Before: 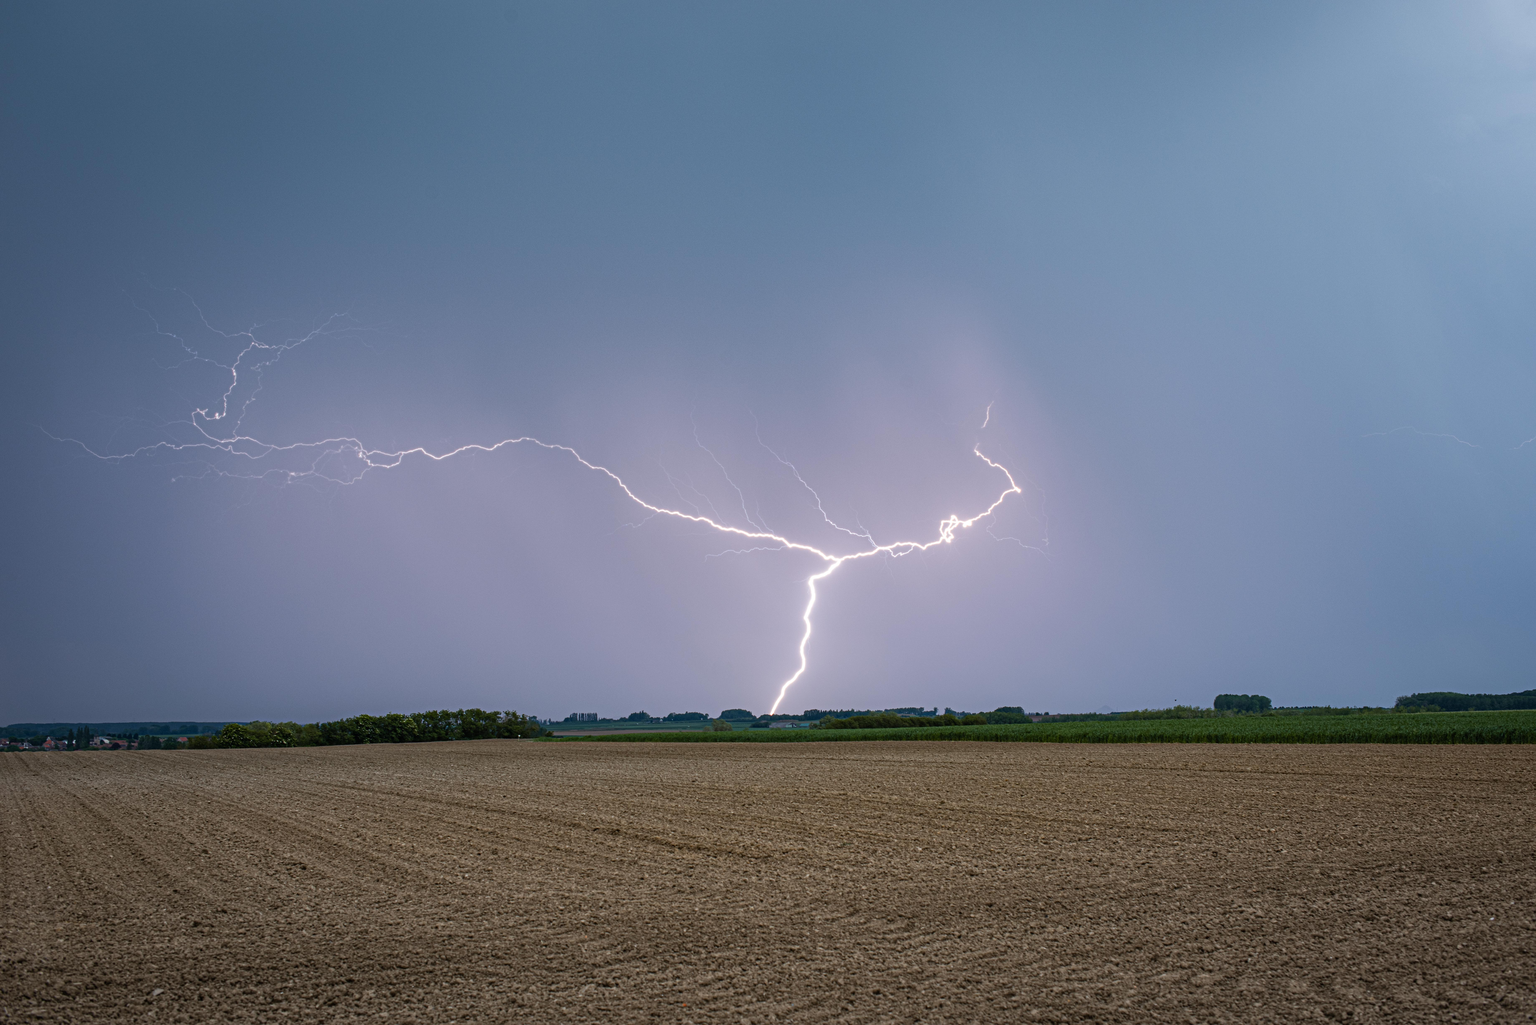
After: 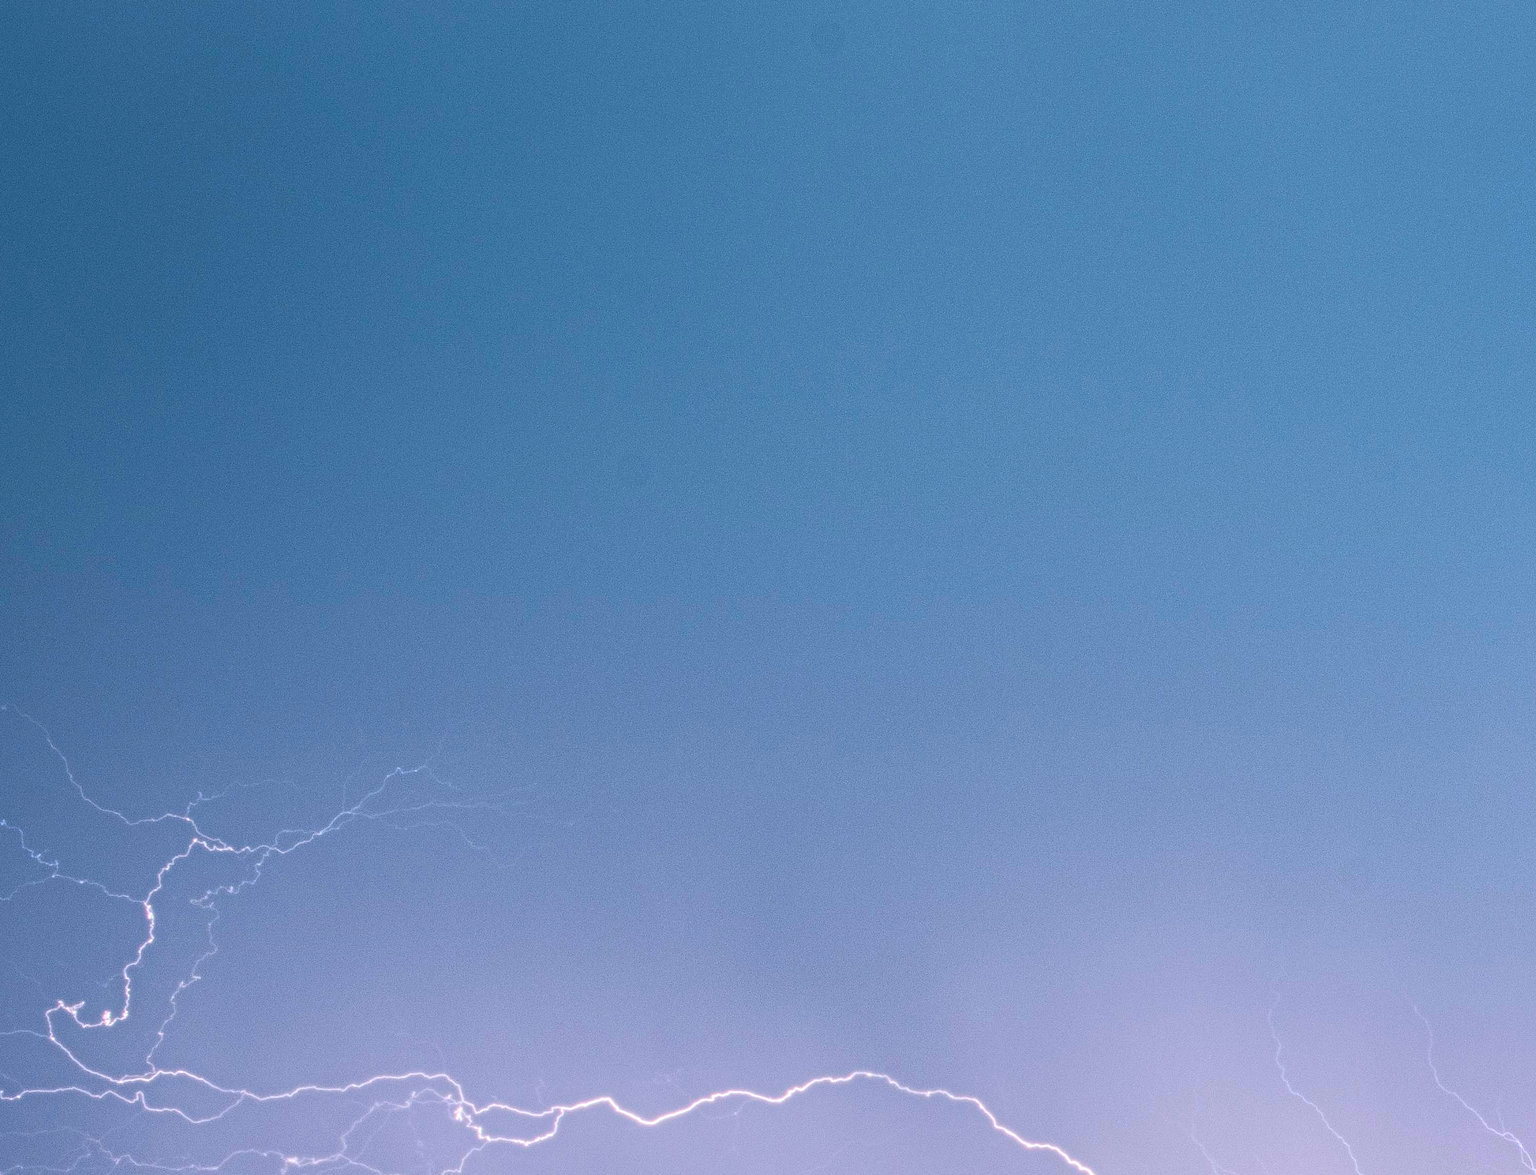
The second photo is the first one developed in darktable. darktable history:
contrast brightness saturation: contrast 0.235, brightness 0.096, saturation 0.285
crop and rotate: left 11.309%, top 0.087%, right 47.9%, bottom 53.135%
sharpen: radius 1.818, amount 0.393, threshold 1.647
local contrast: highlights 104%, shadows 99%, detail 119%, midtone range 0.2
color balance rgb: global offset › hue 168.65°, perceptual saturation grading › global saturation 29.676%
